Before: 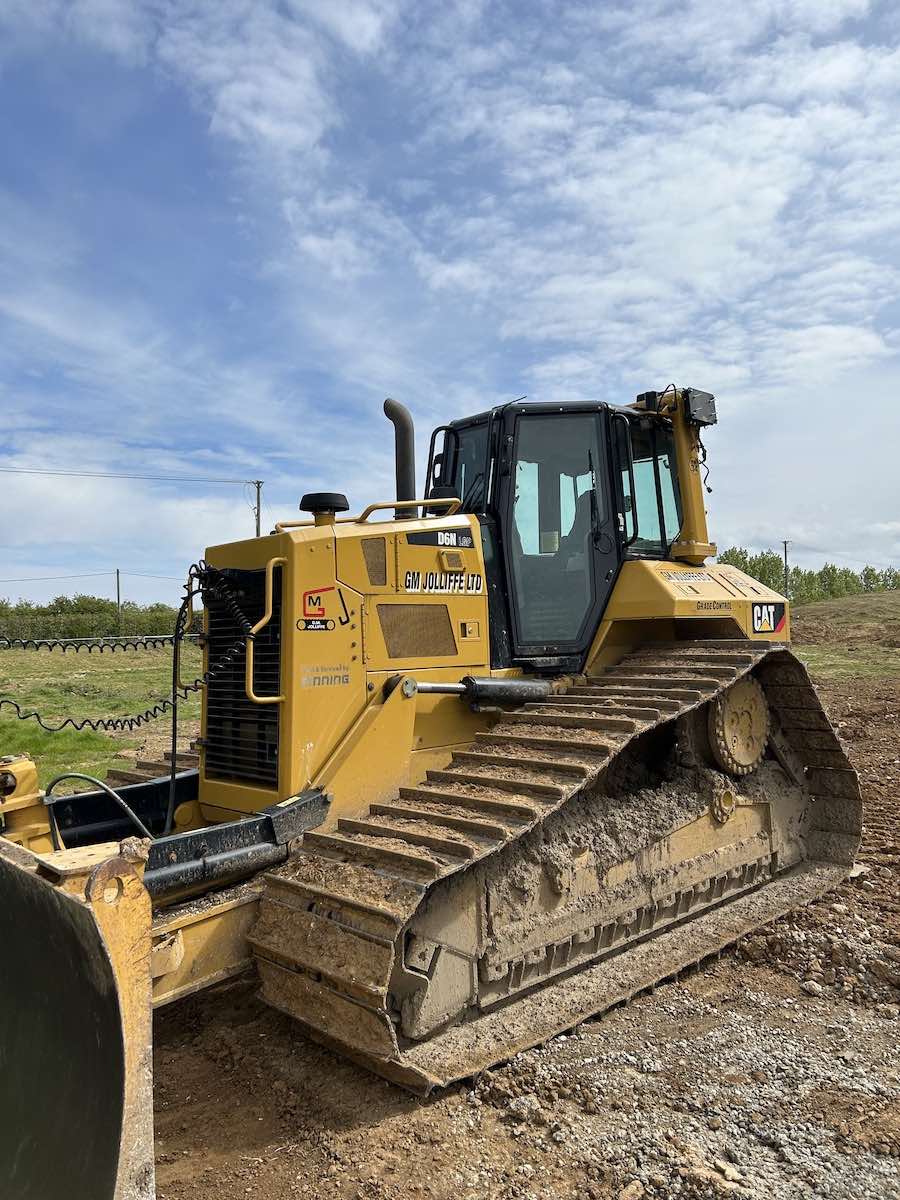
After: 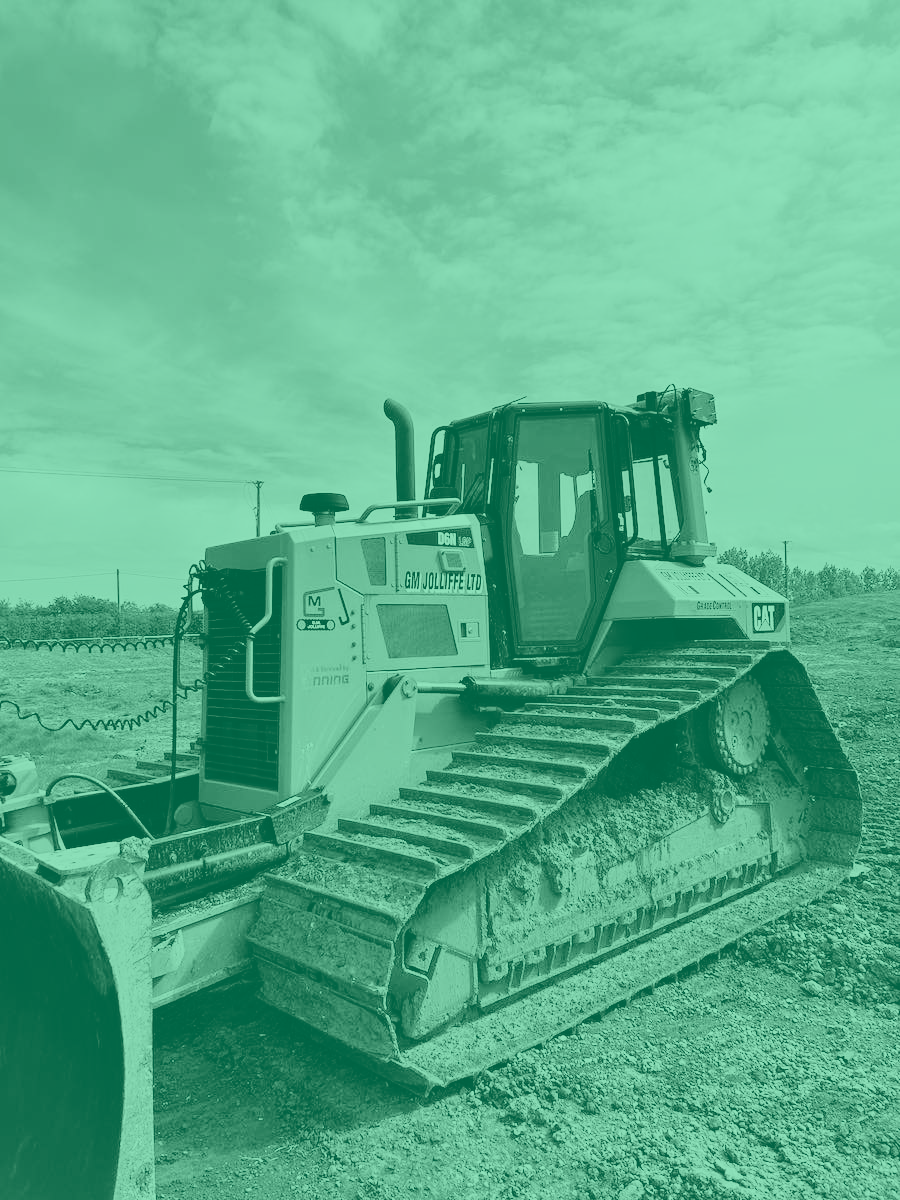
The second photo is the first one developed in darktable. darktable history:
colorize: hue 147.6°, saturation 65%, lightness 21.64%
tone curve: curves: ch0 [(0, 0.014) (0.17, 0.099) (0.392, 0.438) (0.725, 0.828) (0.872, 0.918) (1, 0.981)]; ch1 [(0, 0) (0.402, 0.36) (0.489, 0.491) (0.5, 0.503) (0.515, 0.52) (0.545, 0.572) (0.615, 0.662) (0.701, 0.725) (1, 1)]; ch2 [(0, 0) (0.42, 0.458) (0.485, 0.499) (0.503, 0.503) (0.531, 0.542) (0.561, 0.594) (0.644, 0.694) (0.717, 0.753) (1, 0.991)], color space Lab, independent channels
